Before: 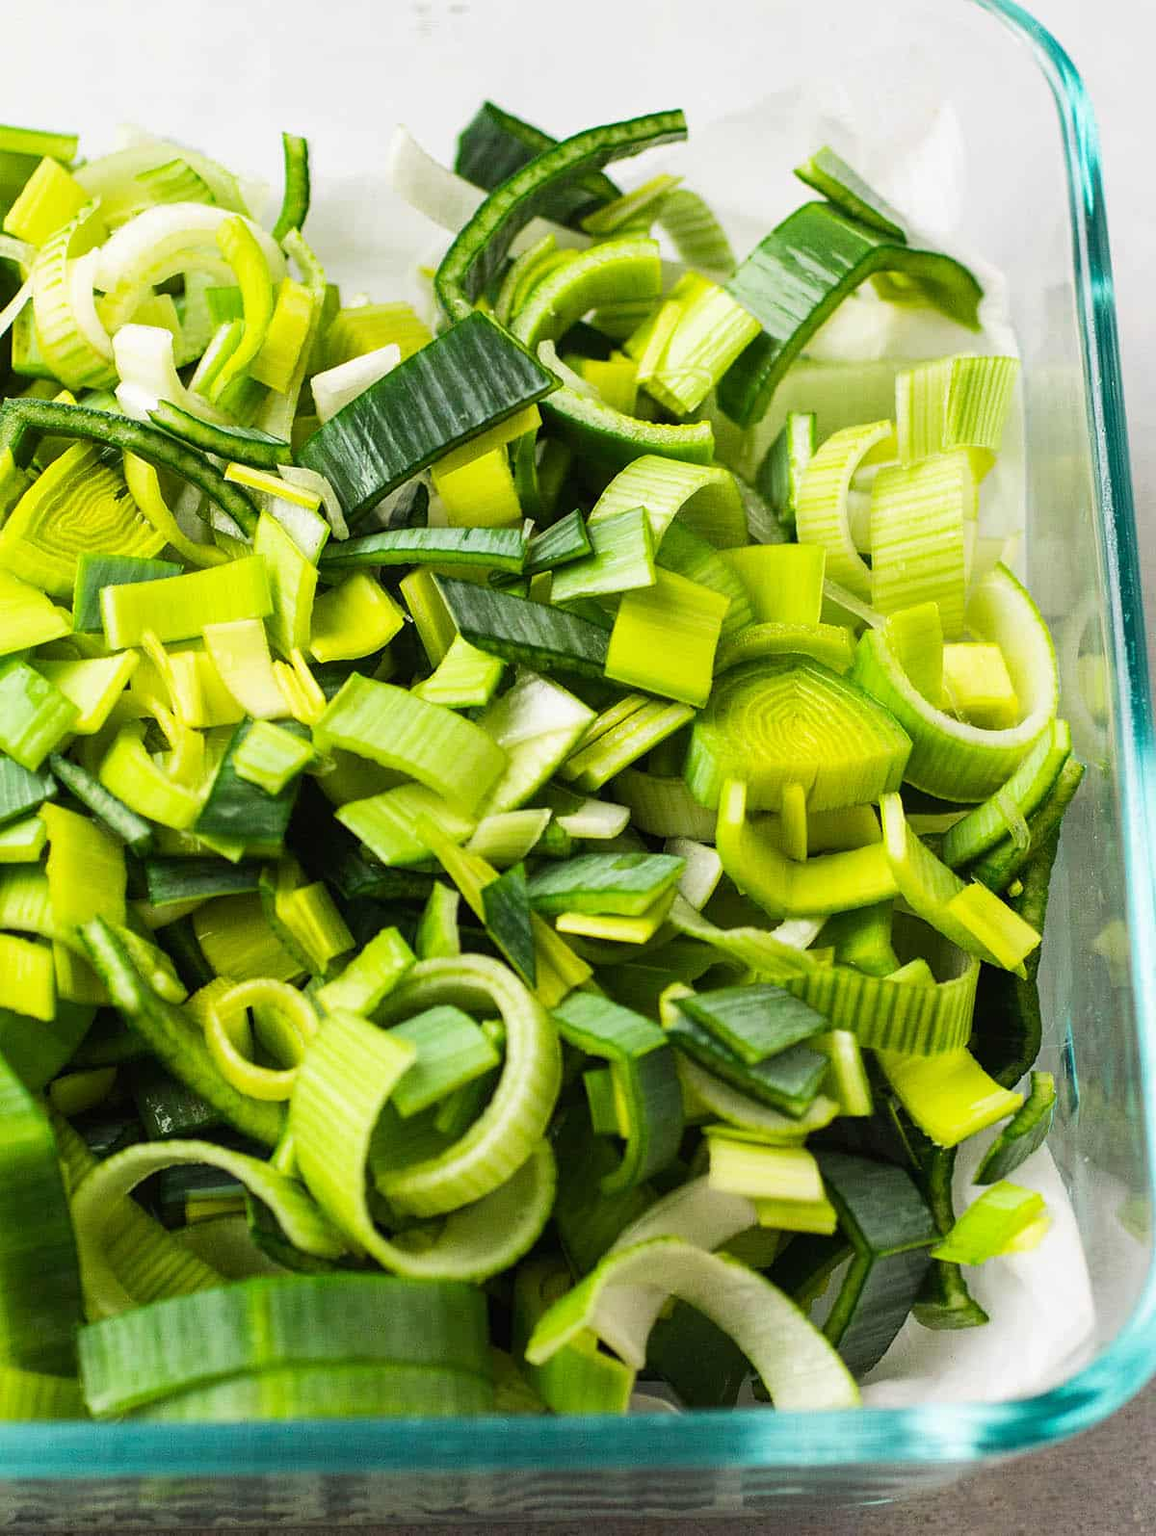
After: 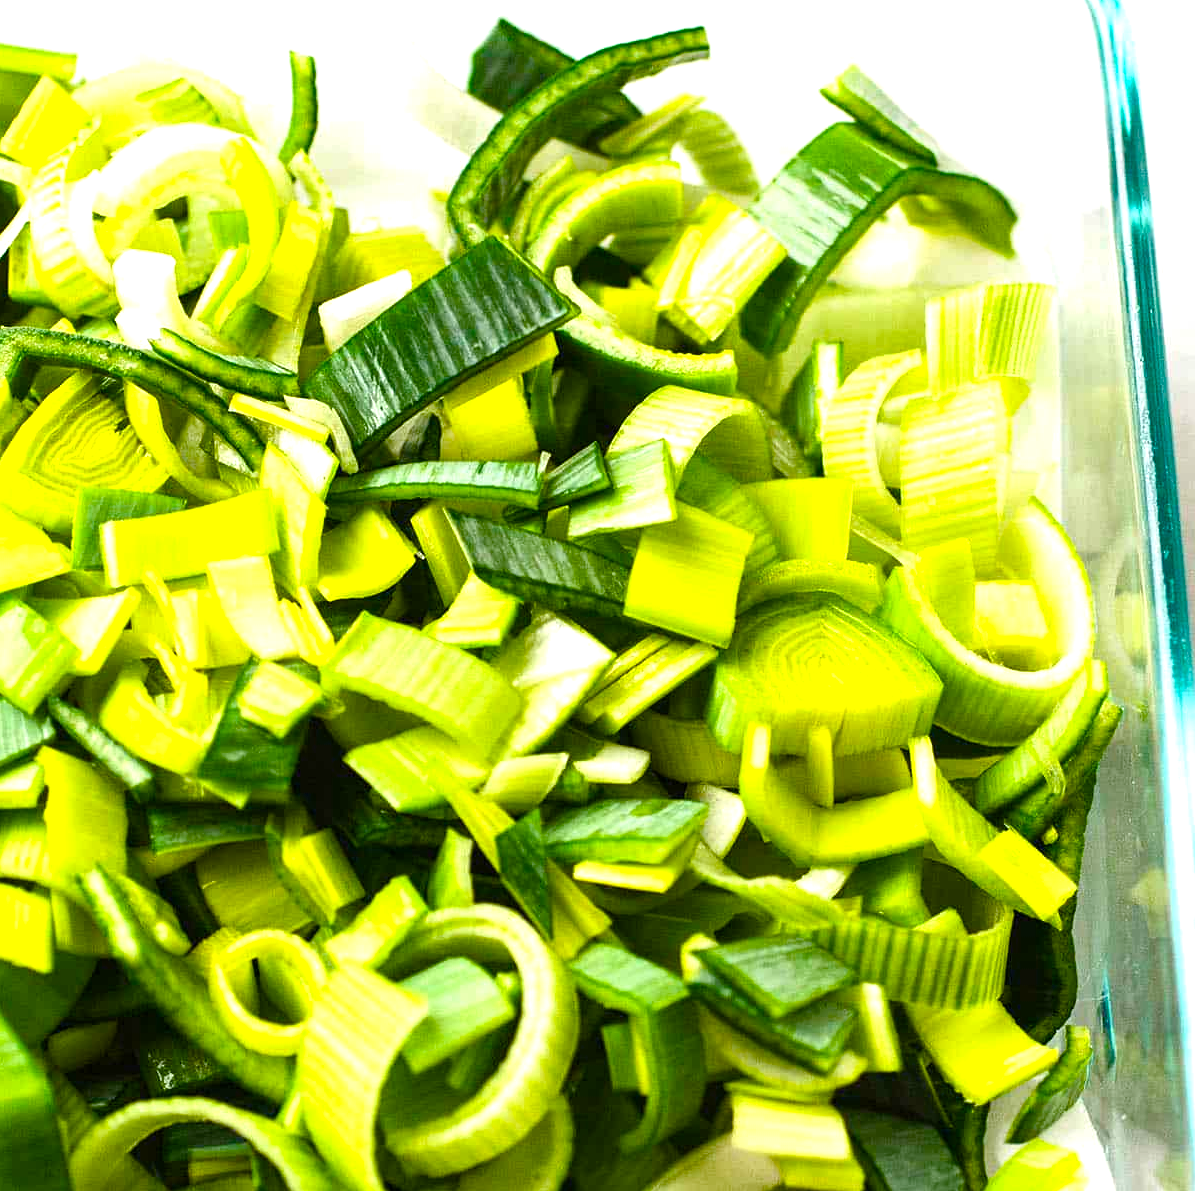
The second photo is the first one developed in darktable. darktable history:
crop: left 0.387%, top 5.469%, bottom 19.809%
color balance rgb: linear chroma grading › shadows -2.2%, linear chroma grading › highlights -15%, linear chroma grading › global chroma -10%, linear chroma grading › mid-tones -10%, perceptual saturation grading › global saturation 45%, perceptual saturation grading › highlights -50%, perceptual saturation grading › shadows 30%, perceptual brilliance grading › global brilliance 18%, global vibrance 45%
